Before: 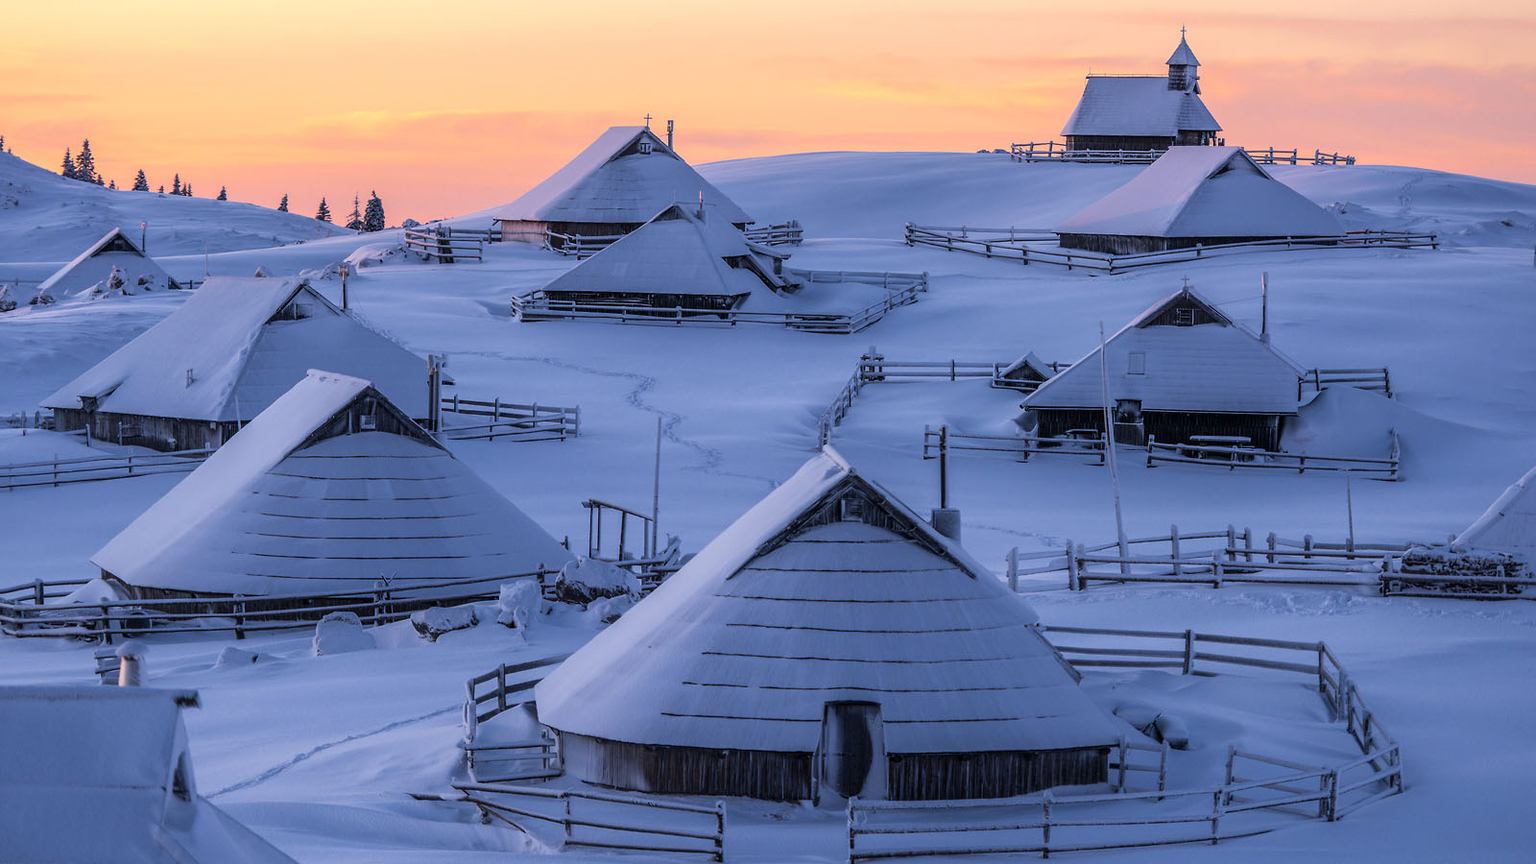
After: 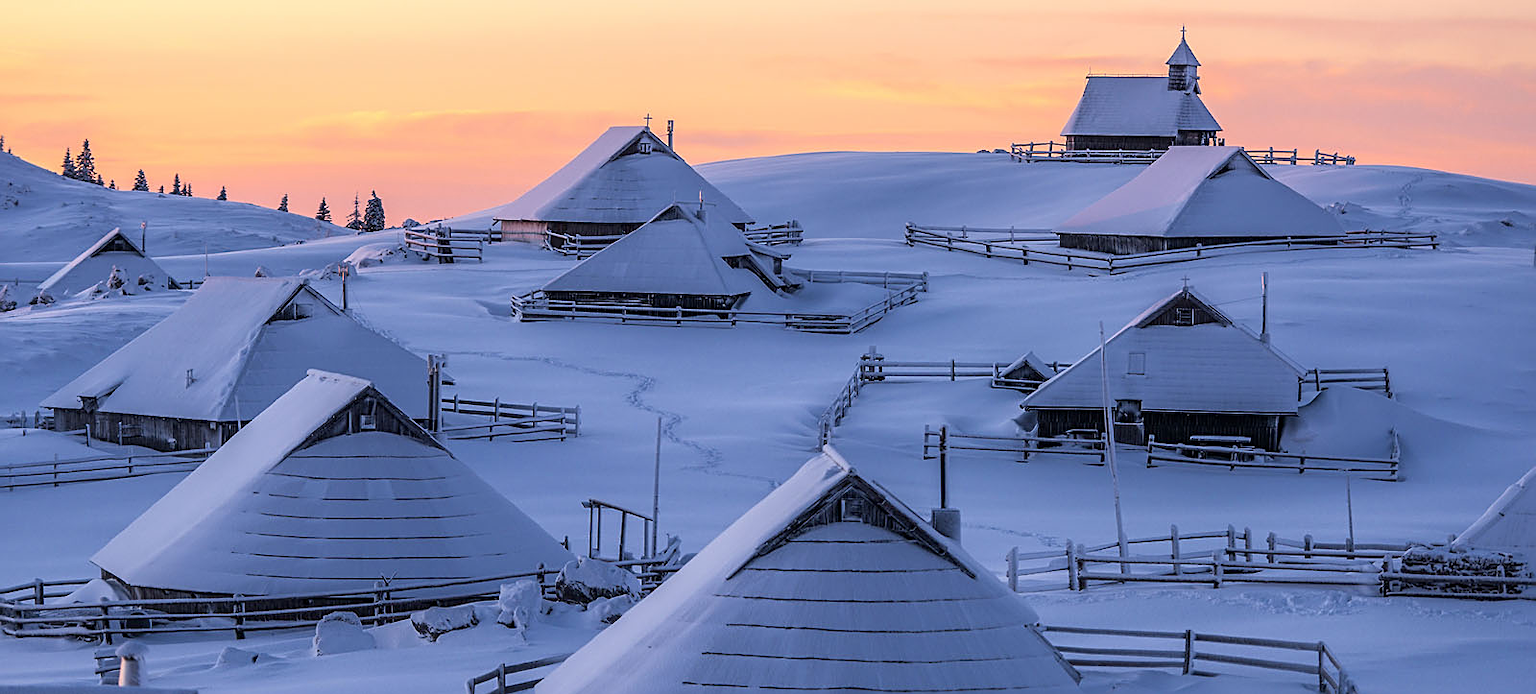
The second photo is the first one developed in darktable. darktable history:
crop: bottom 19.644%
sharpen: on, module defaults
